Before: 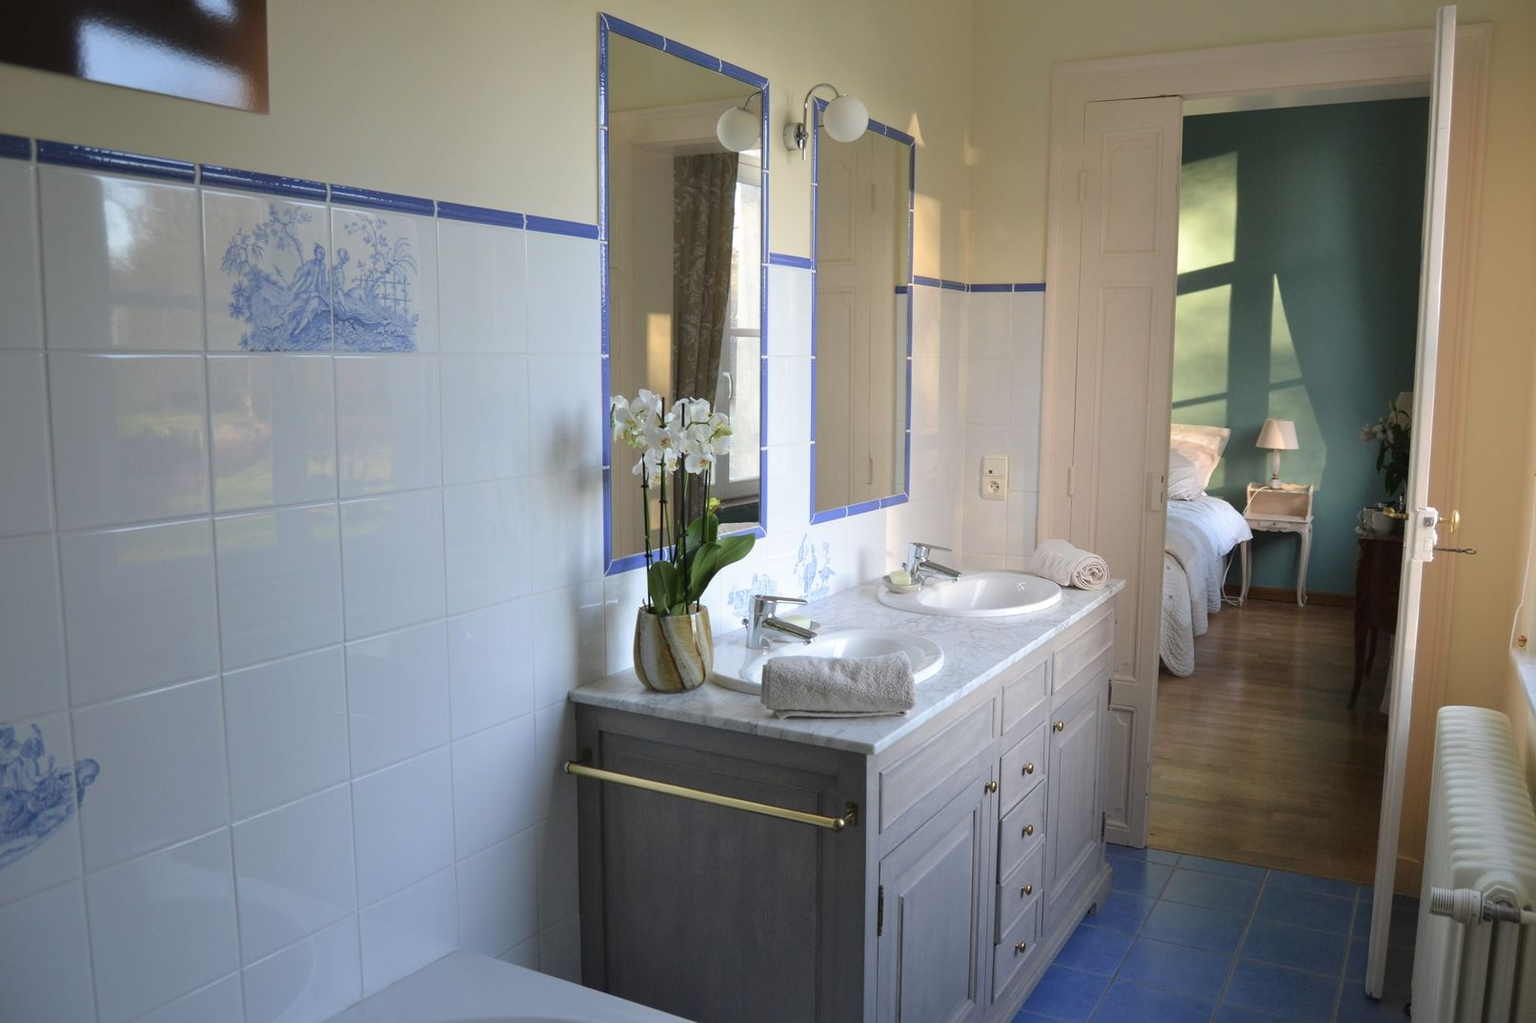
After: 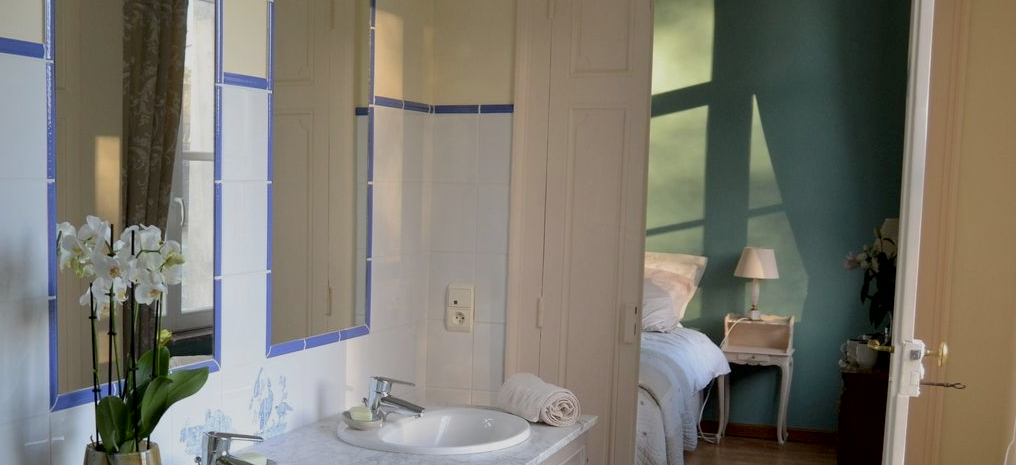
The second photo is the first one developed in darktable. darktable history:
exposure: black level correction 0.011, exposure -0.482 EV, compensate highlight preservation false
crop: left 36.273%, top 18.044%, right 0.683%, bottom 38.647%
shadows and highlights: shadows 31.82, highlights -33.14, soften with gaussian
